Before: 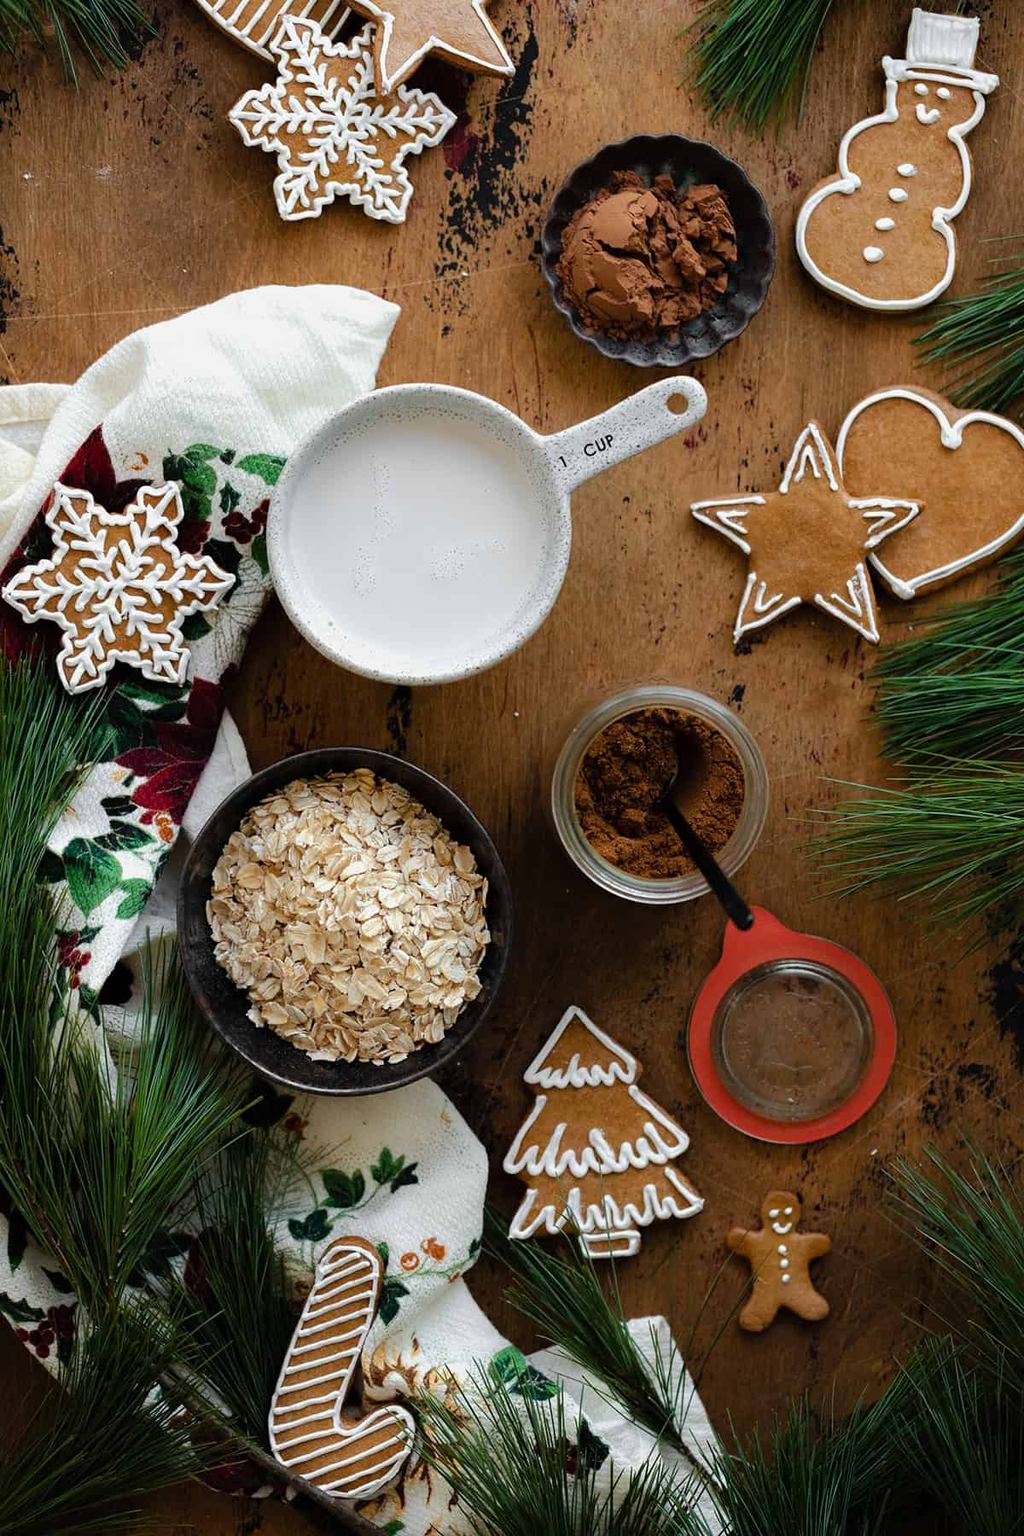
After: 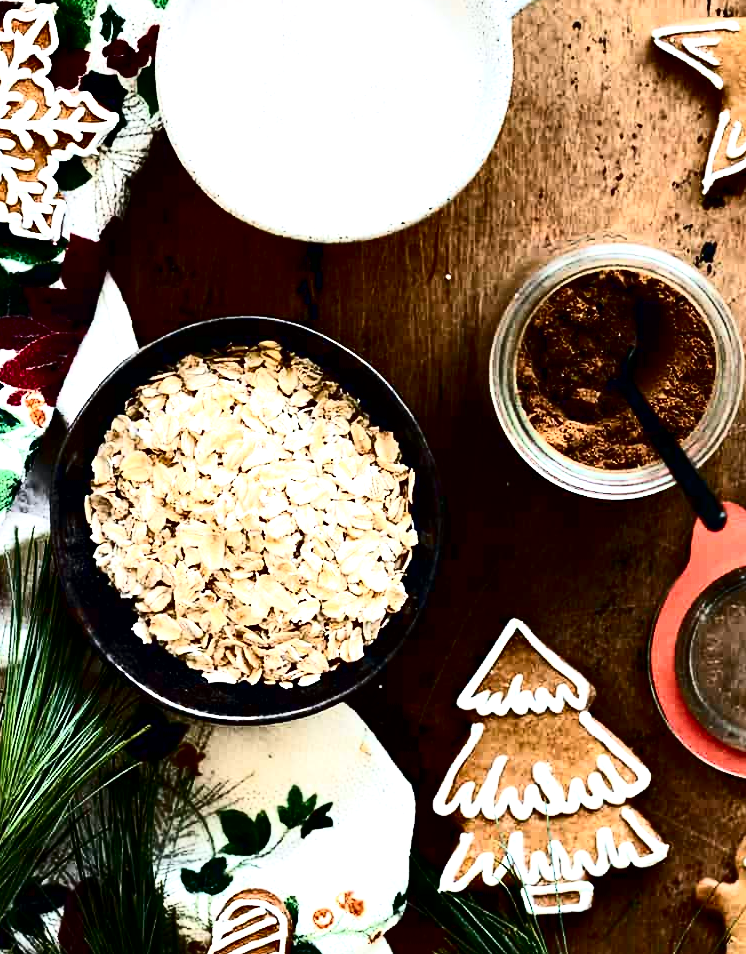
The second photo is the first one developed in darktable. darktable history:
contrast equalizer: octaves 7, y [[0.6 ×6], [0.55 ×6], [0 ×6], [0 ×6], [0 ×6]]
contrast brightness saturation: contrast 0.49, saturation -0.084
exposure: black level correction 0, exposure 1.001 EV, compensate exposure bias true, compensate highlight preservation false
crop: left 13.164%, top 31.12%, right 24.629%, bottom 15.863%
